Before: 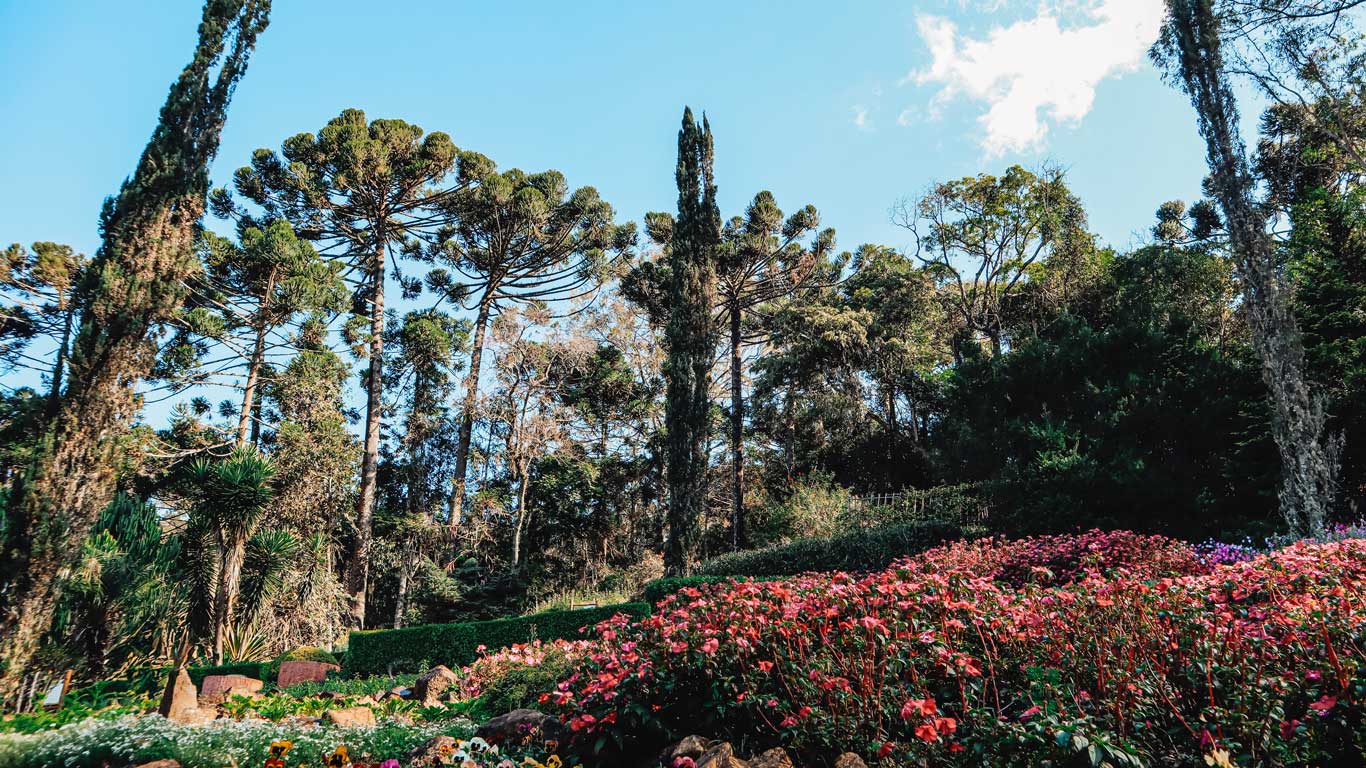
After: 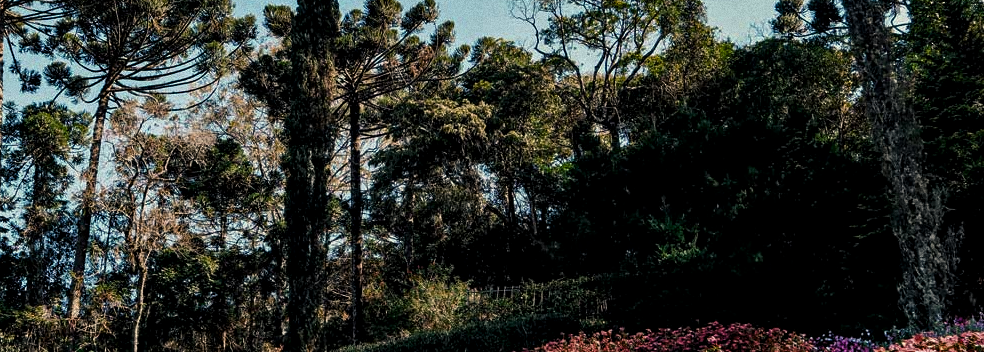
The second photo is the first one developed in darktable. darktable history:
local contrast: mode bilateral grid, contrast 20, coarseness 50, detail 120%, midtone range 0.2
levels: levels [0, 0.618, 1]
grain: coarseness 11.82 ISO, strength 36.67%, mid-tones bias 74.17%
crop and rotate: left 27.938%, top 27.046%, bottom 27.046%
color balance rgb: shadows lift › chroma 3%, shadows lift › hue 240.84°, highlights gain › chroma 3%, highlights gain › hue 73.2°, global offset › luminance -0.5%, perceptual saturation grading › global saturation 20%, perceptual saturation grading › highlights -25%, perceptual saturation grading › shadows 50%, global vibrance 25.26%
